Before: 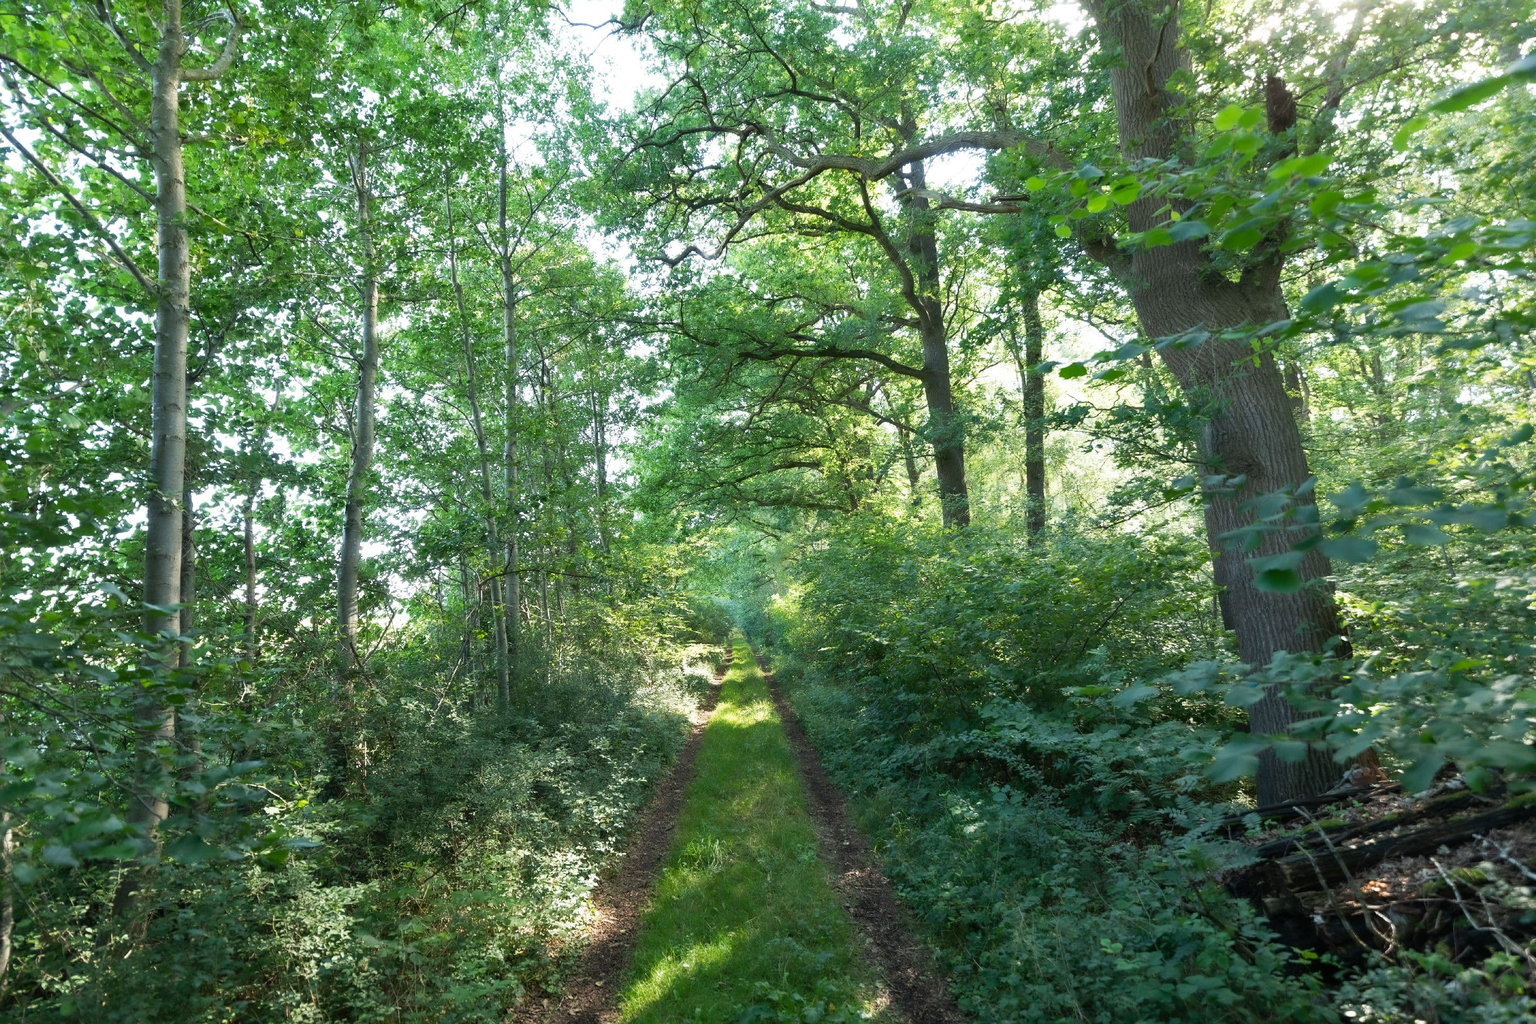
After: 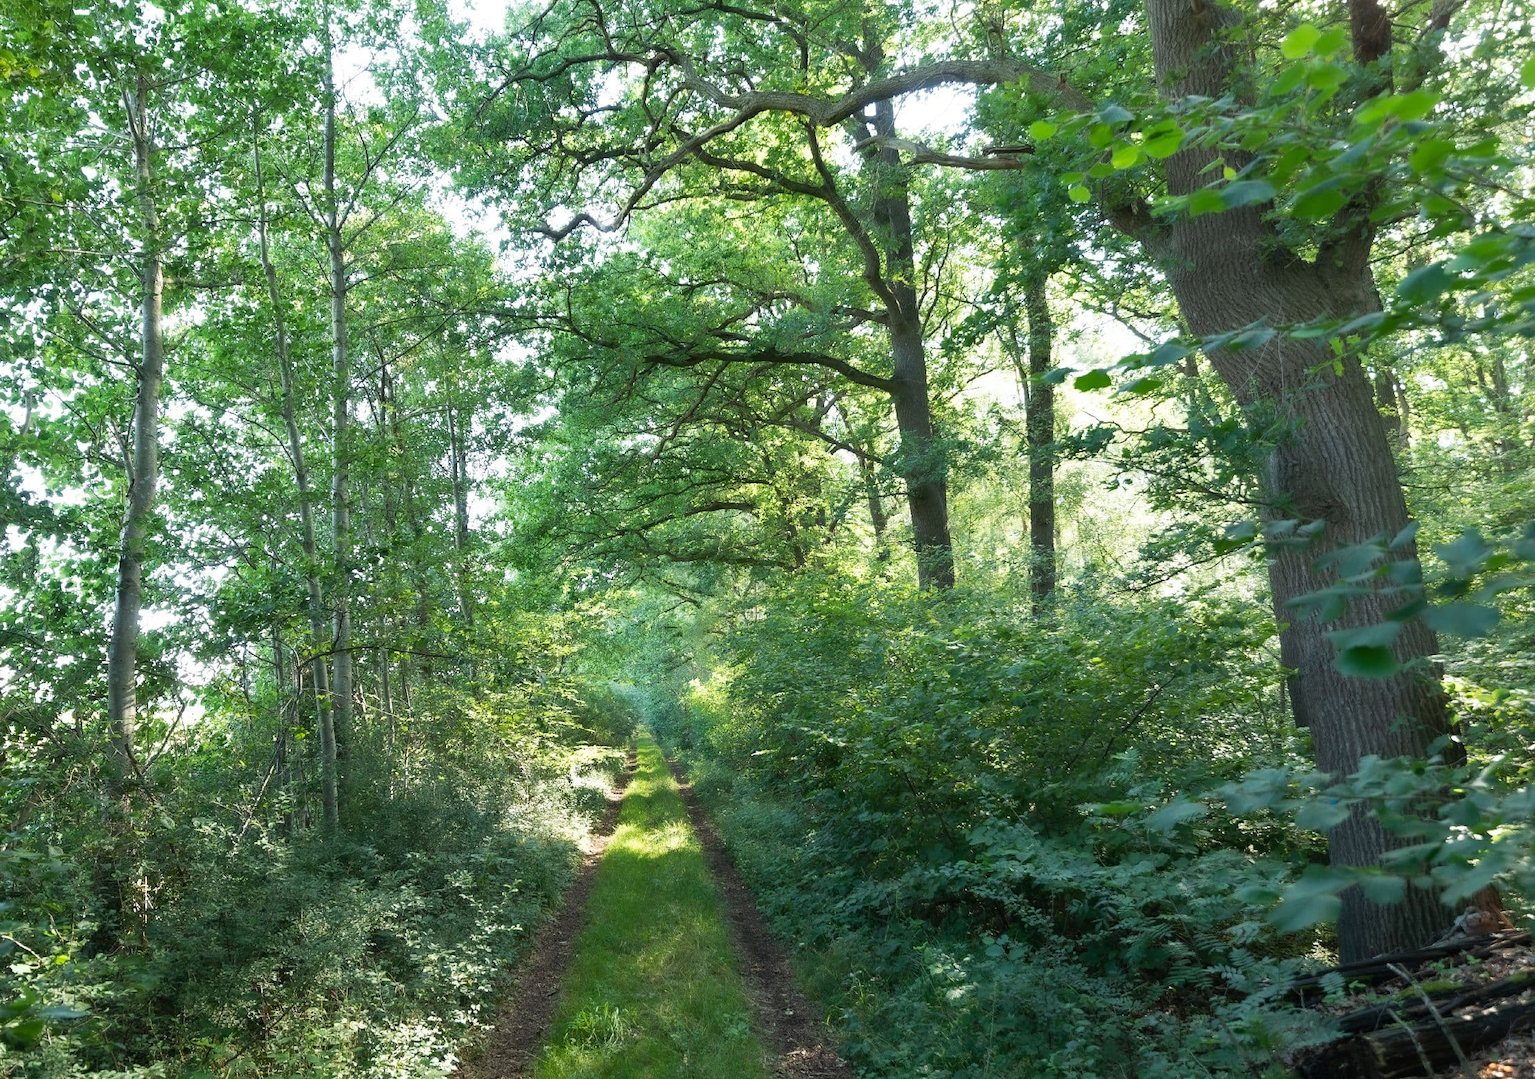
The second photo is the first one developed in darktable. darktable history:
crop: left 16.704%, top 8.492%, right 8.531%, bottom 12.683%
